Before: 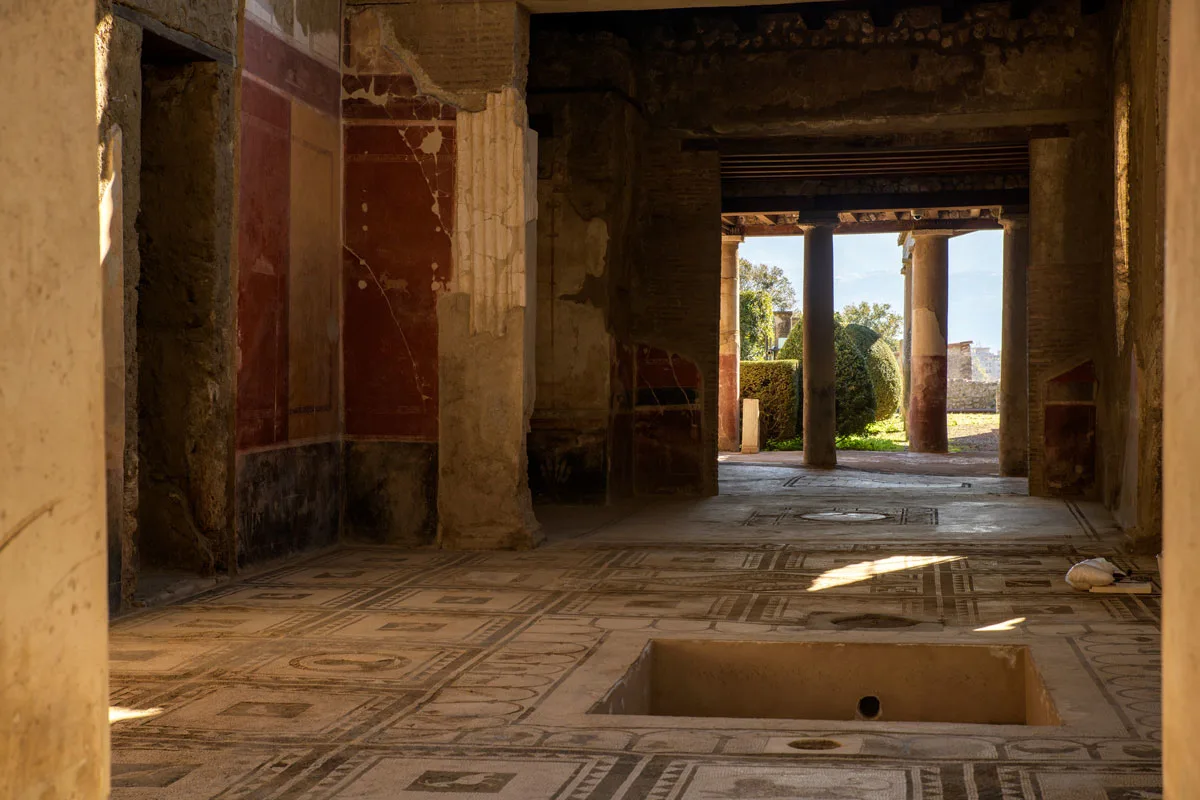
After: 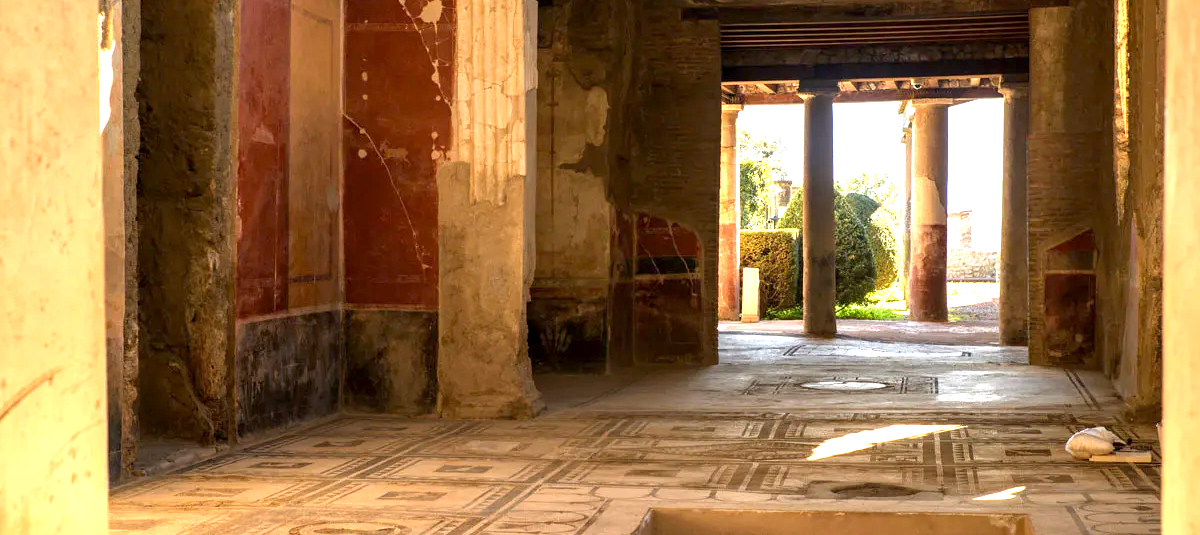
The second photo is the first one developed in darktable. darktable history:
exposure: black level correction 0.001, exposure 1.73 EV, compensate highlight preservation false
crop: top 16.388%, bottom 16.699%
